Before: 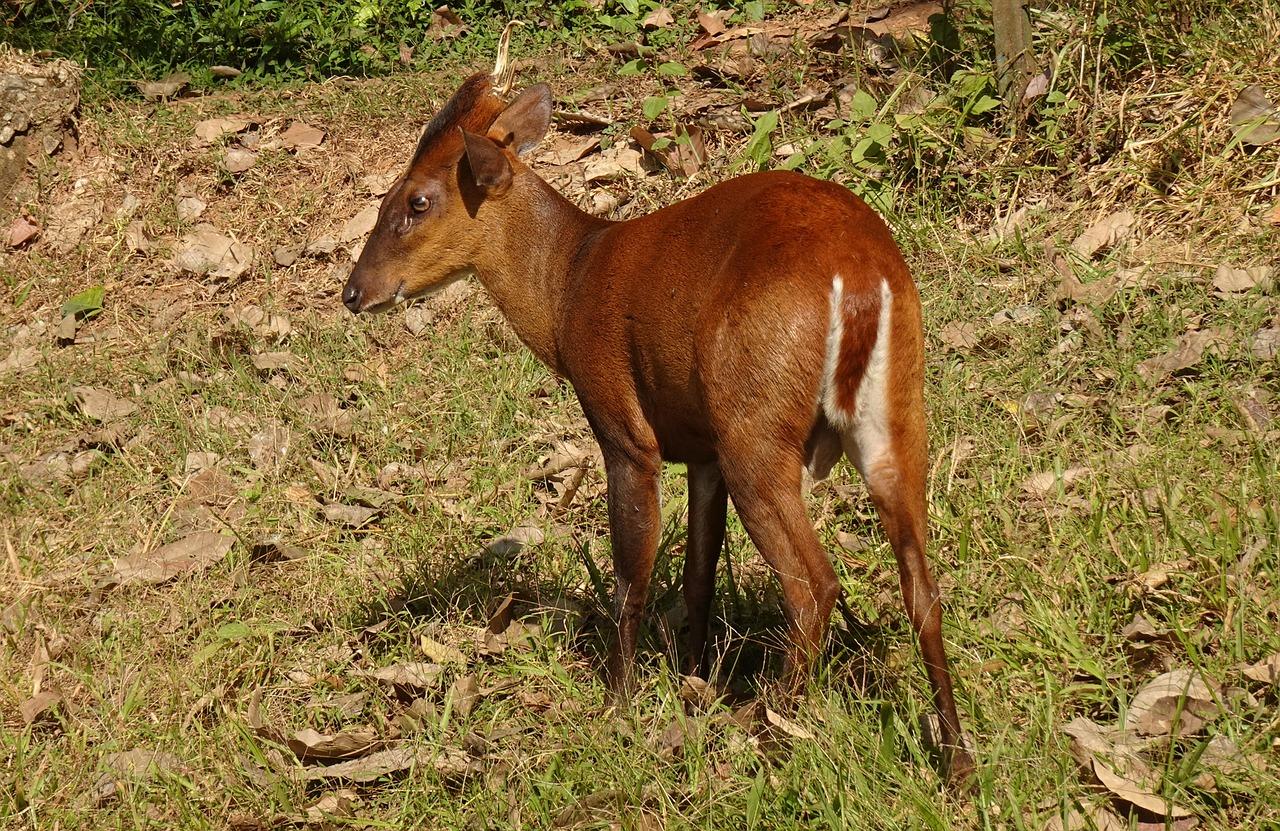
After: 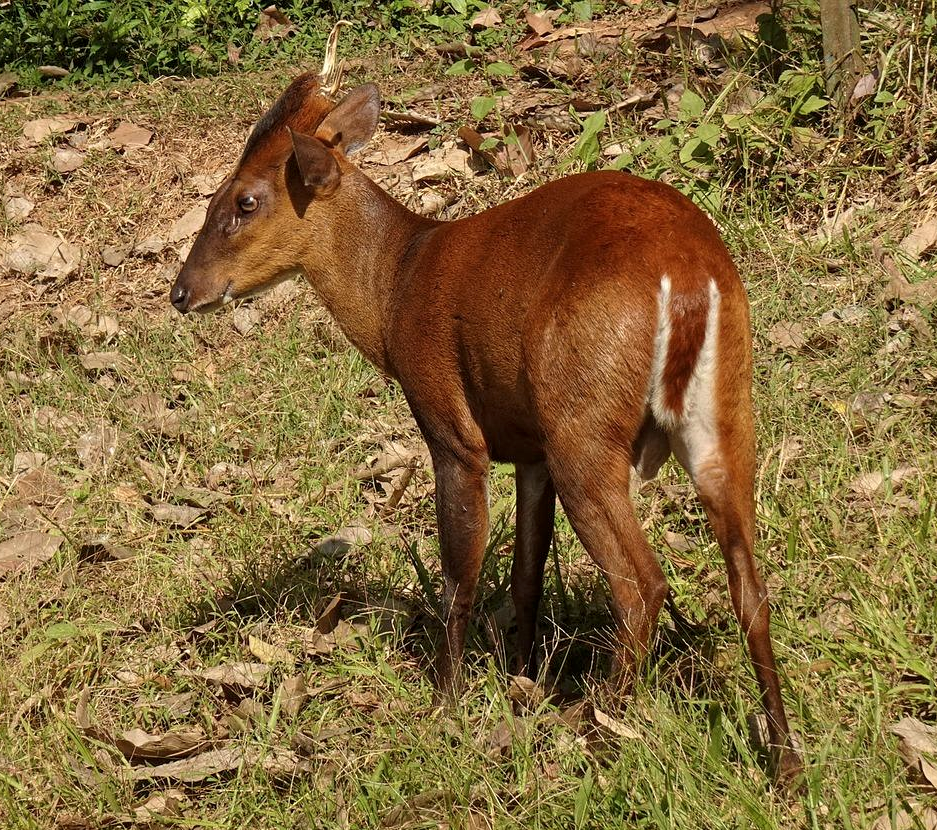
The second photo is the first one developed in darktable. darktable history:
local contrast: highlights 100%, shadows 100%, detail 120%, midtone range 0.2
crop: left 13.443%, right 13.31%
contrast brightness saturation: saturation -0.05
